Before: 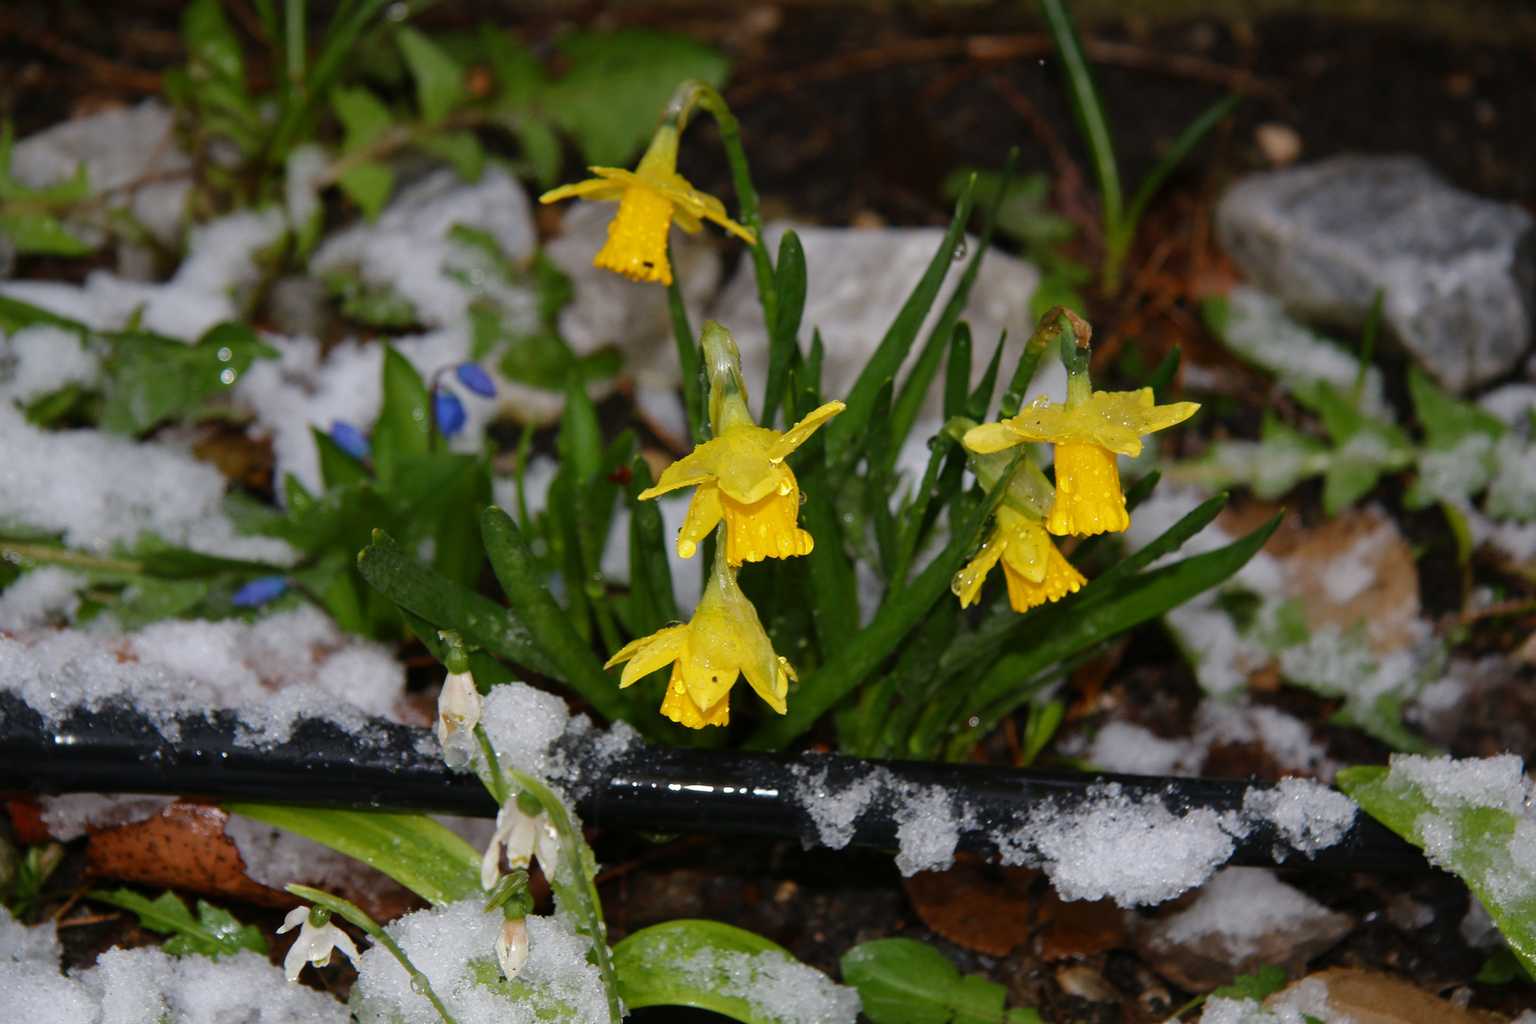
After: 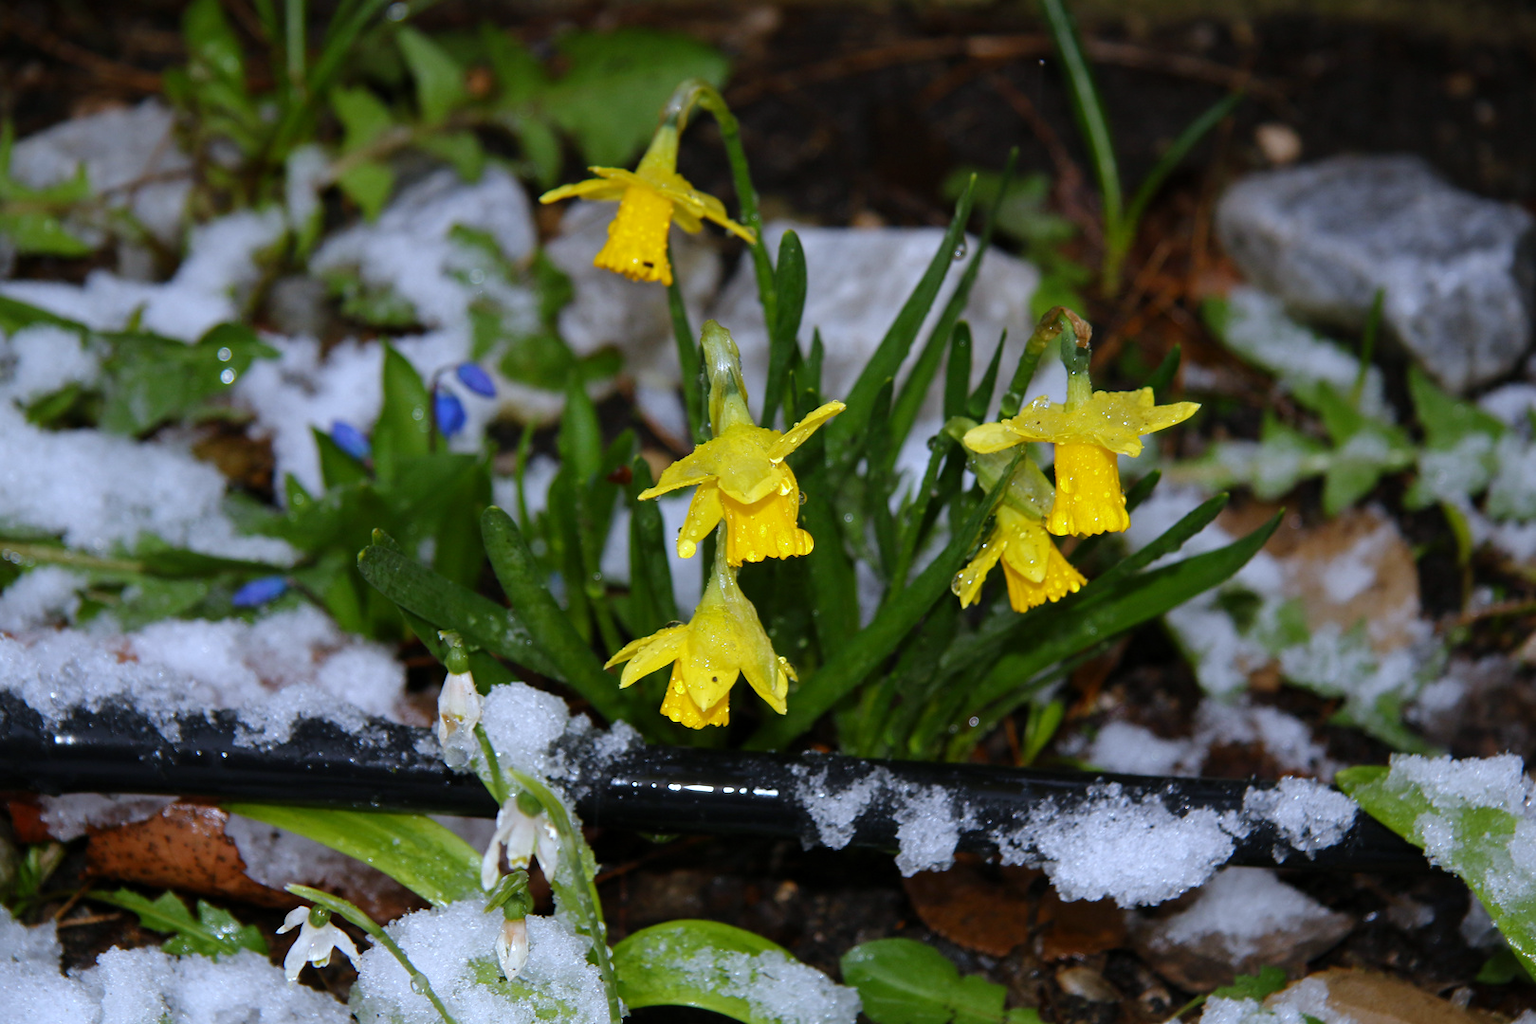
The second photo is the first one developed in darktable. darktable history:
levels: mode automatic, black 0.023%, white 99.97%, levels [0.062, 0.494, 0.925]
white balance: red 0.926, green 1.003, blue 1.133
